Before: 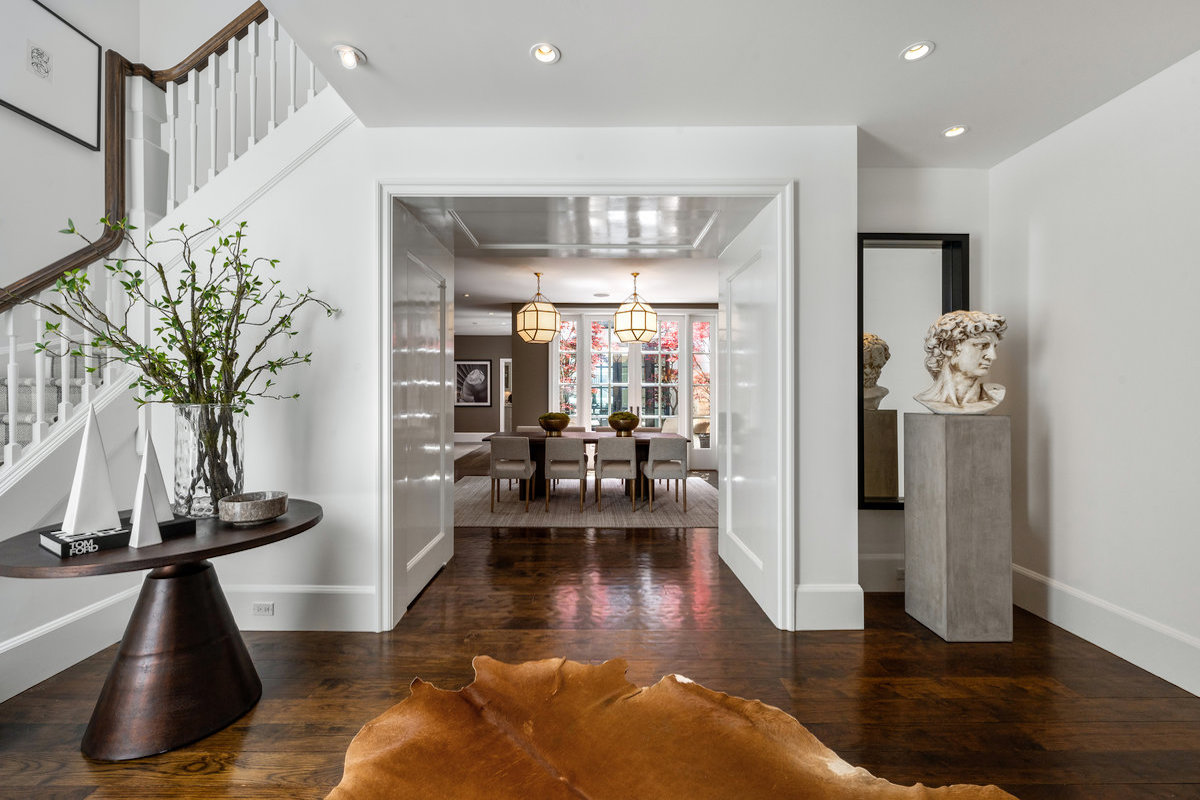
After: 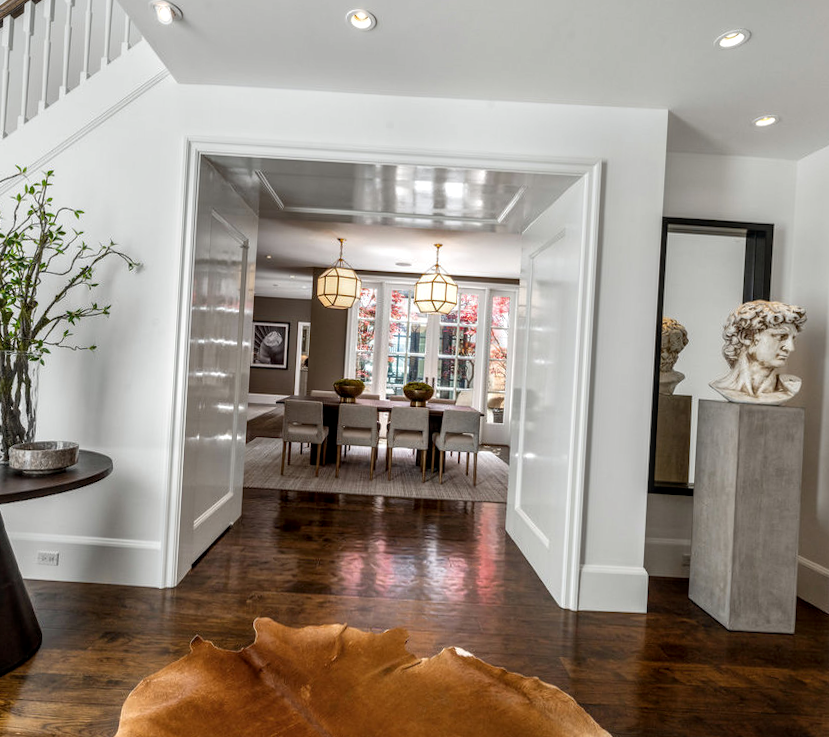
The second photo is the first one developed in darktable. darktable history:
local contrast: on, module defaults
color correction: highlights a* -0.137, highlights b* 0.137
crop and rotate: angle -3.27°, left 14.277%, top 0.028%, right 10.766%, bottom 0.028%
